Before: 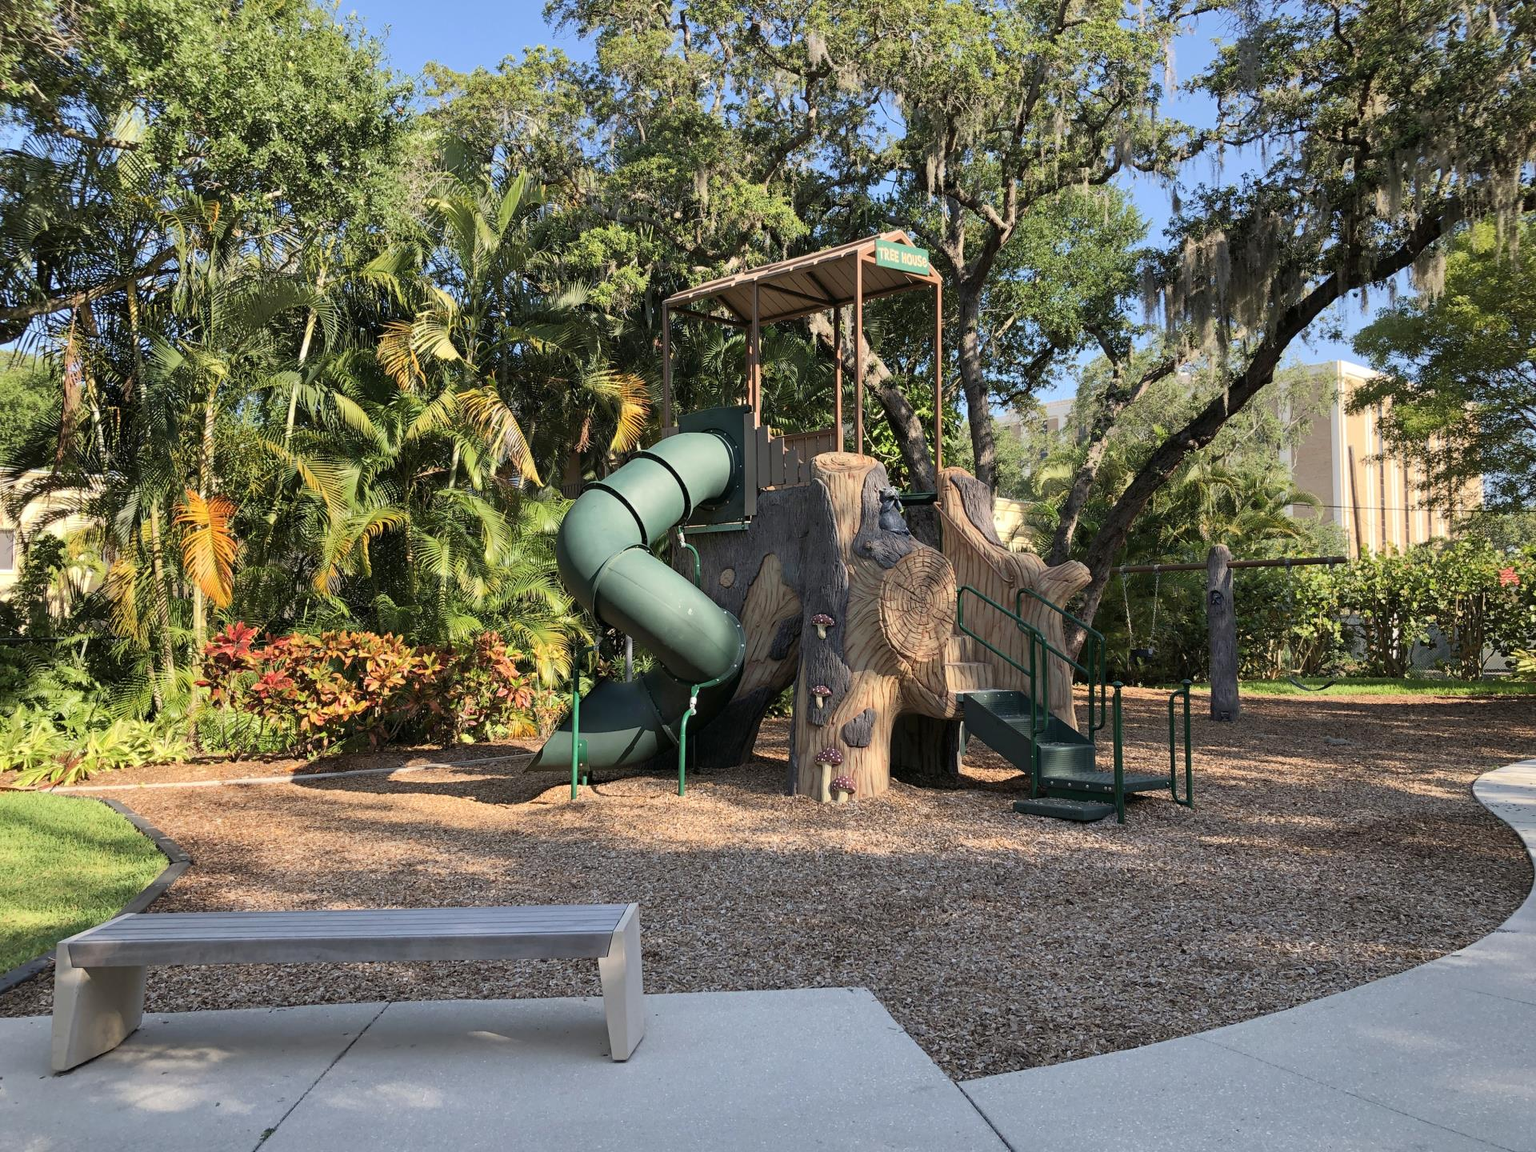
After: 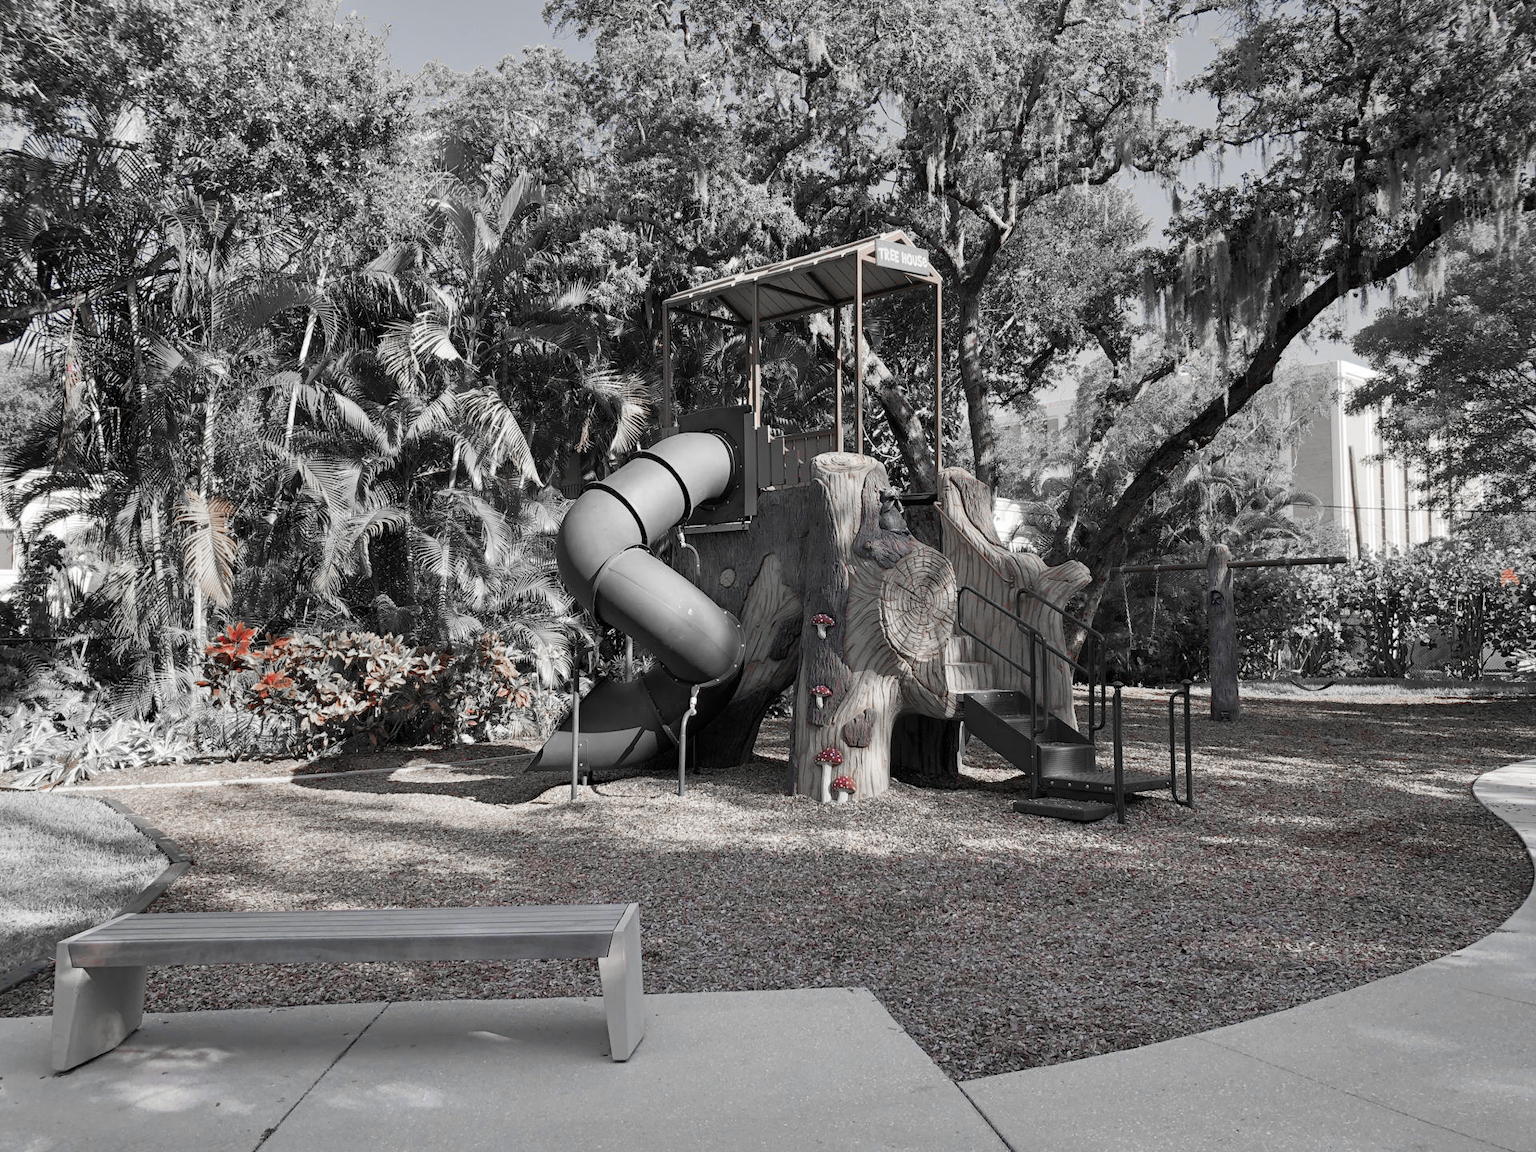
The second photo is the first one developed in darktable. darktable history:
exposure: black level correction 0.001, compensate highlight preservation false
color zones: curves: ch0 [(0, 0.278) (0.143, 0.5) (0.286, 0.5) (0.429, 0.5) (0.571, 0.5) (0.714, 0.5) (0.857, 0.5) (1, 0.5)]; ch1 [(0, 1) (0.143, 0.165) (0.286, 0) (0.429, 0) (0.571, 0) (0.714, 0) (0.857, 0.5) (1, 0.5)]; ch2 [(0, 0.508) (0.143, 0.5) (0.286, 0.5) (0.429, 0.5) (0.571, 0.5) (0.714, 0.5) (0.857, 0.5) (1, 0.5)]
